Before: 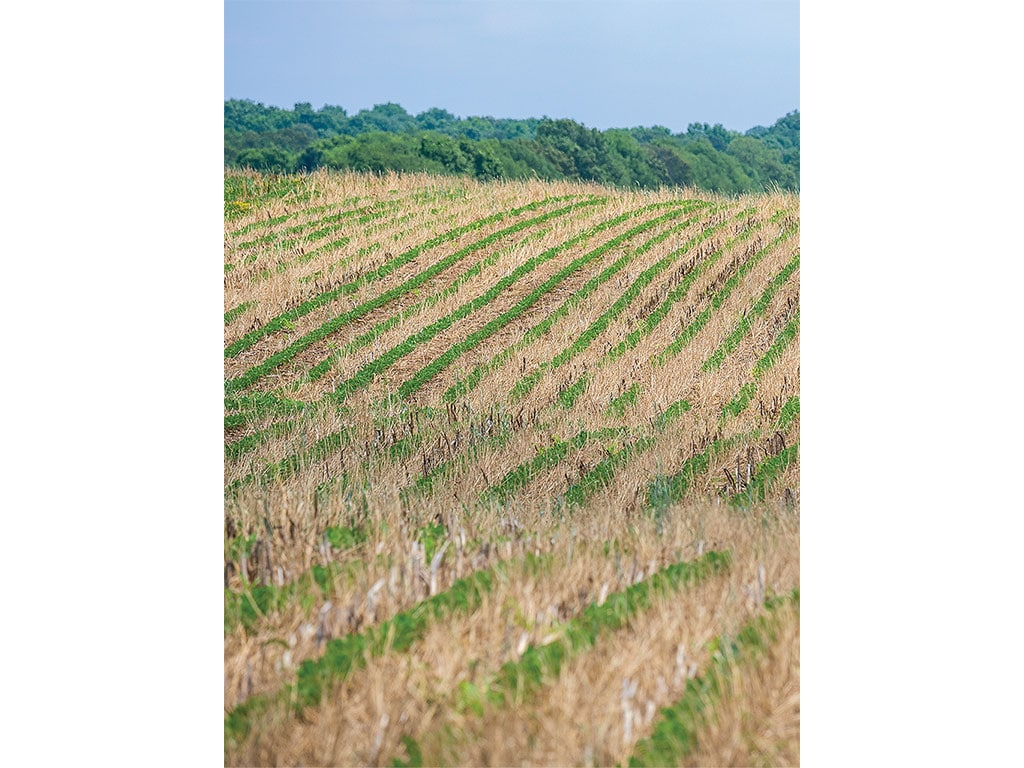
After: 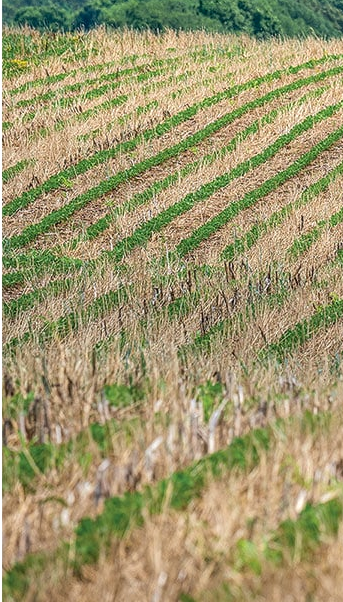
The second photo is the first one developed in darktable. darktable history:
crop and rotate: left 21.77%, top 18.528%, right 44.676%, bottom 2.997%
local contrast: on, module defaults
